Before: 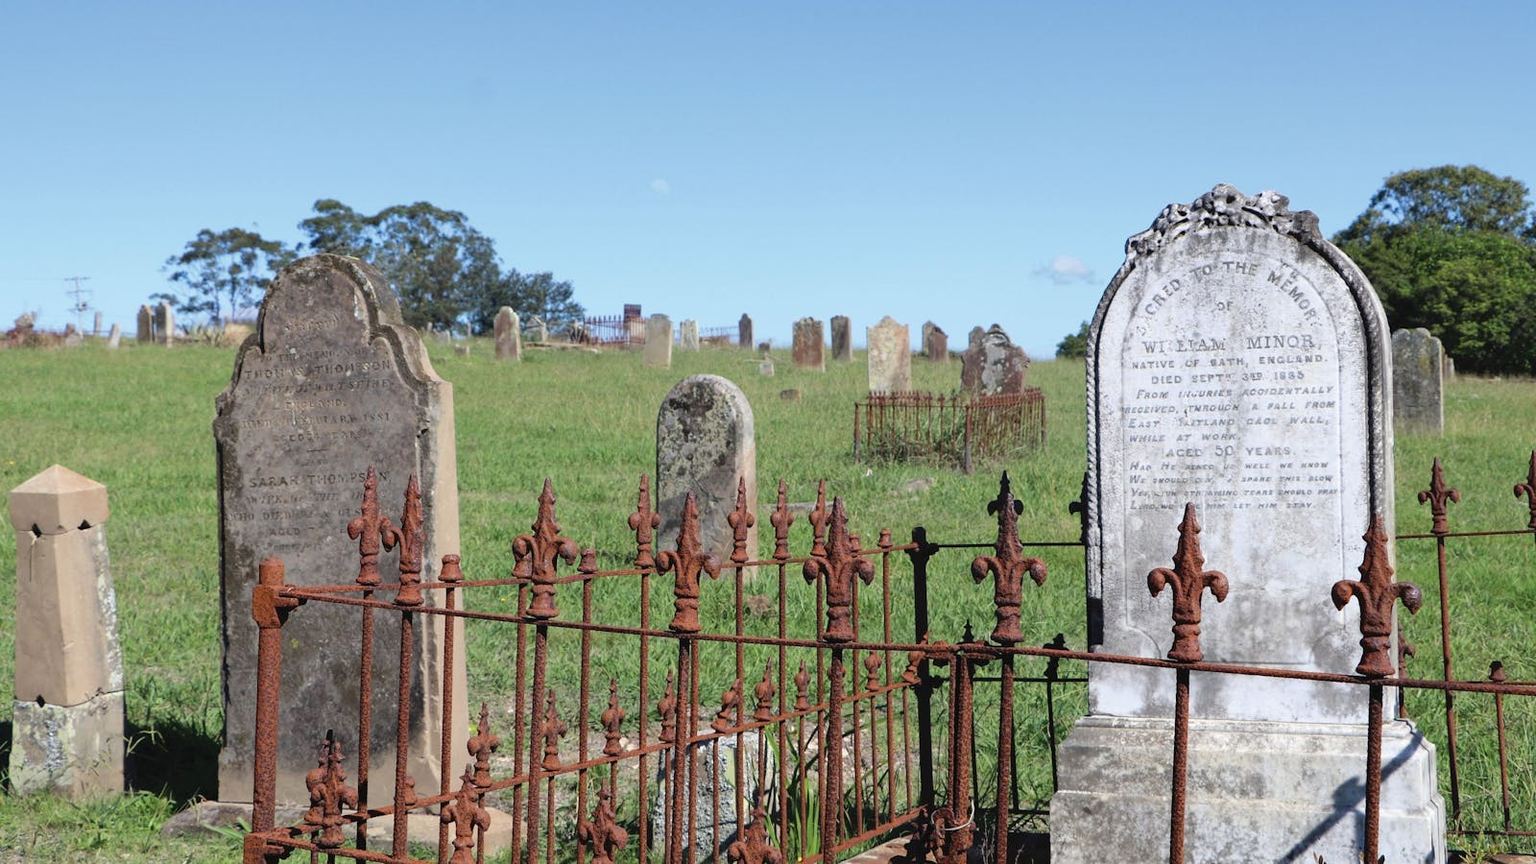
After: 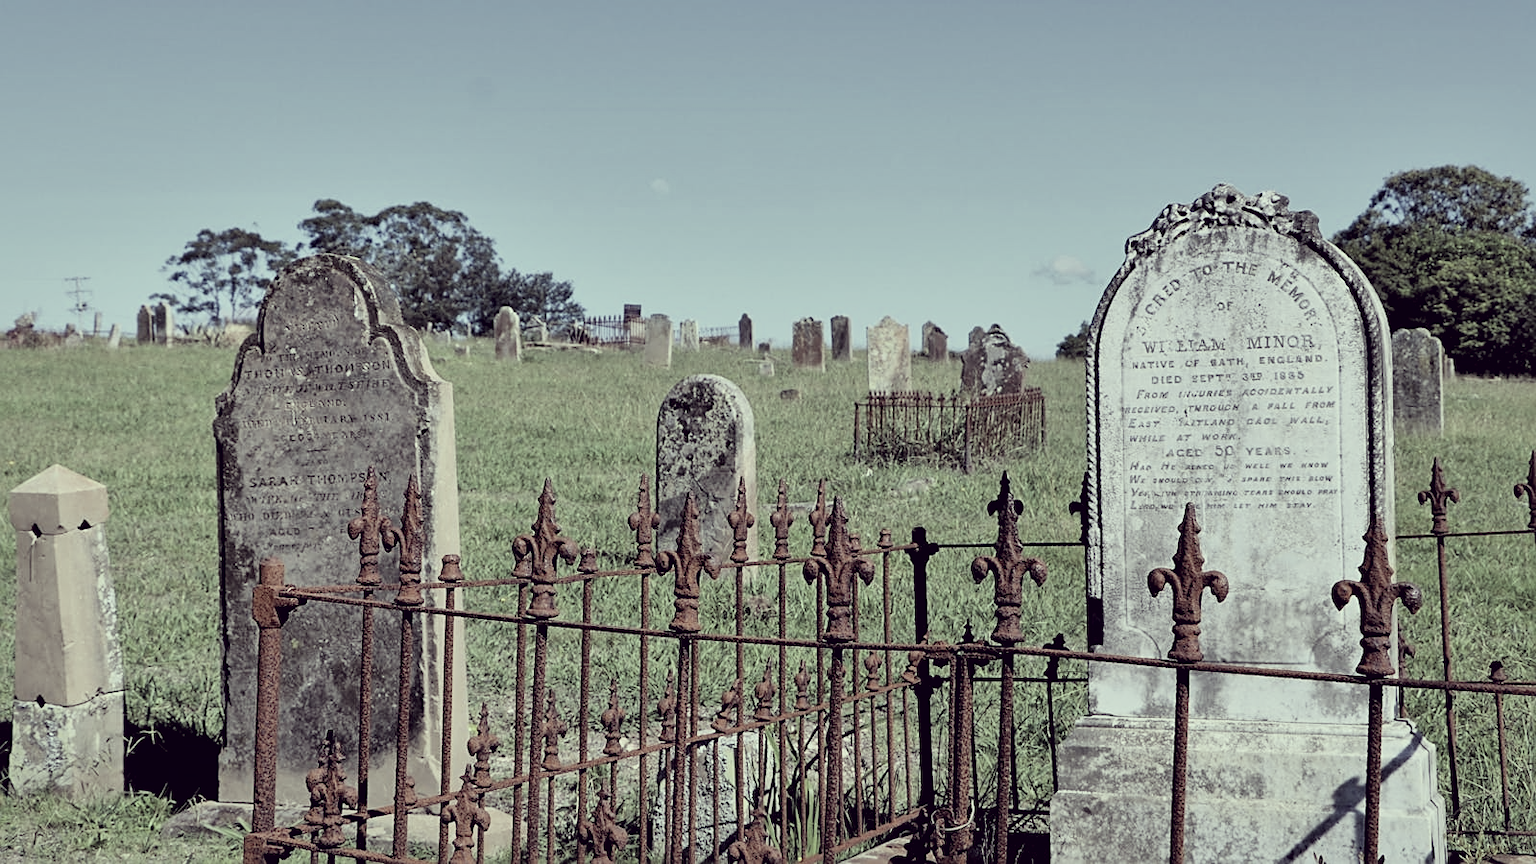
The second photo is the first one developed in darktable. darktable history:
filmic rgb: black relative exposure -7.65 EV, white relative exposure 4.56 EV, hardness 3.61, color science v6 (2022)
color correction: highlights a* -20.39, highlights b* 20.8, shadows a* 19.56, shadows b* -19.73, saturation 0.427
sharpen: on, module defaults
local contrast: mode bilateral grid, contrast 24, coarseness 59, detail 151%, midtone range 0.2
